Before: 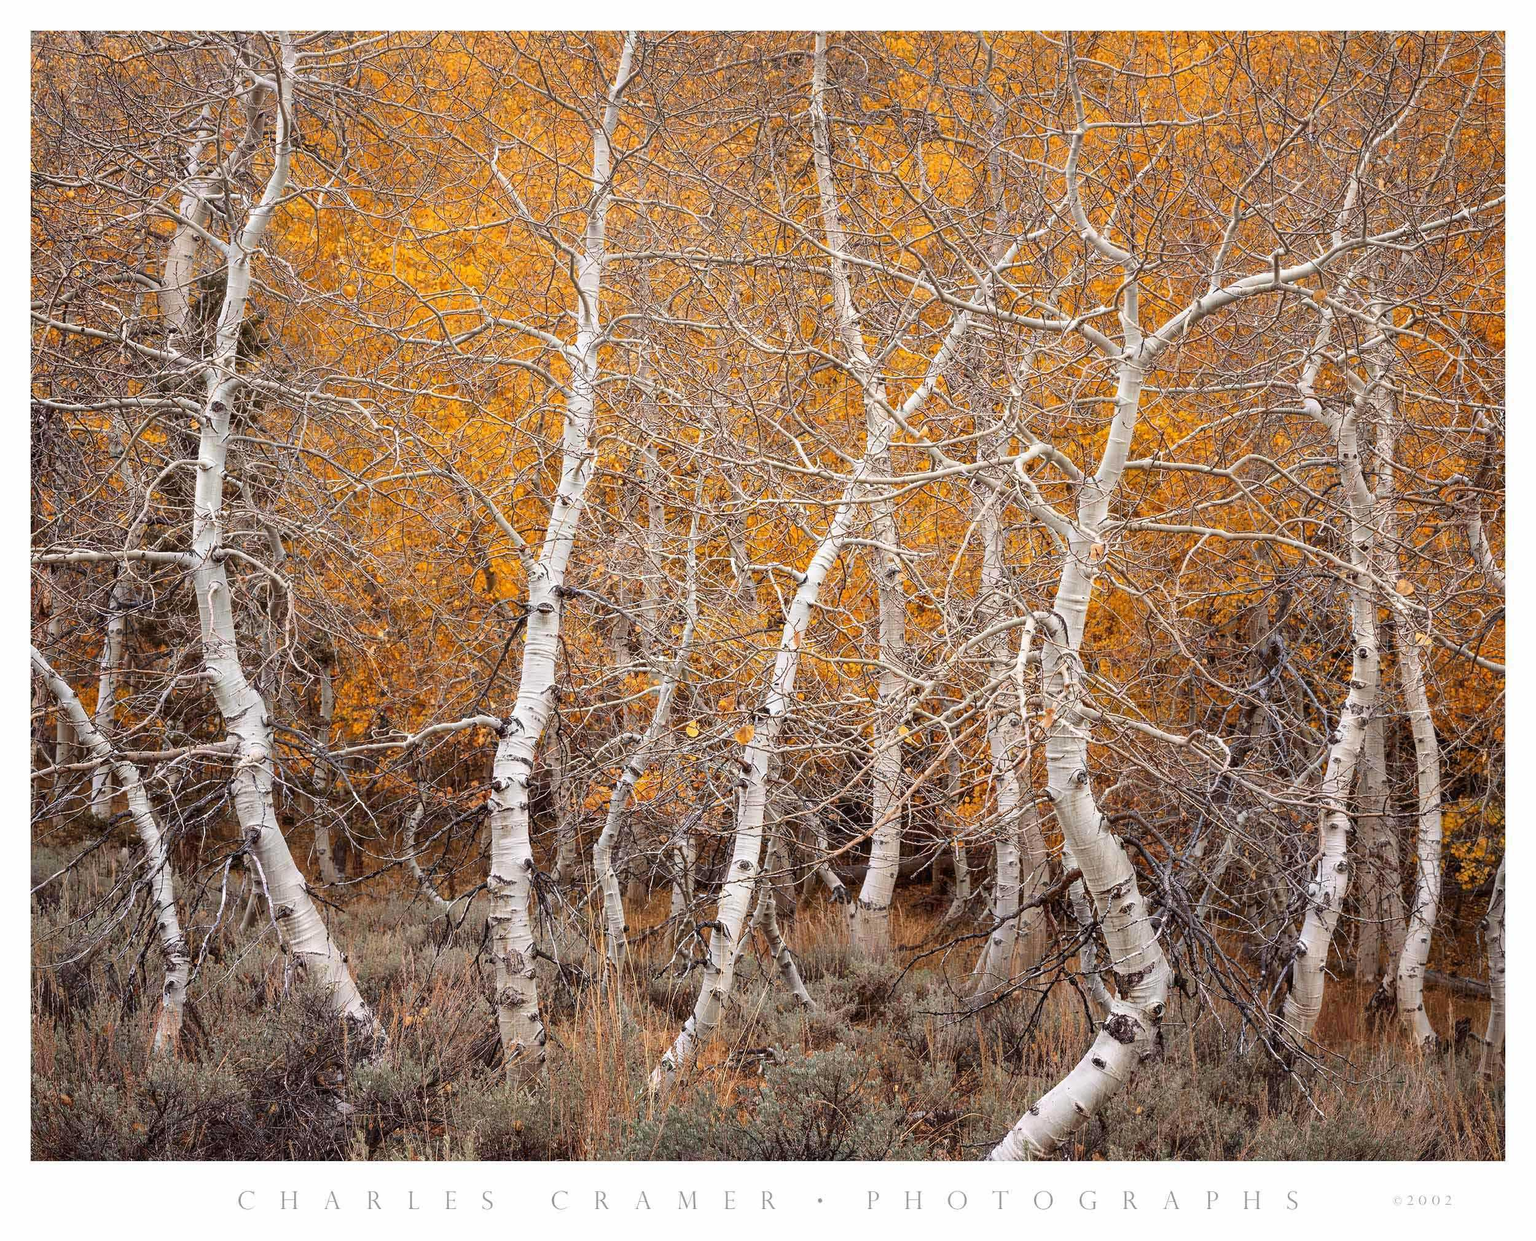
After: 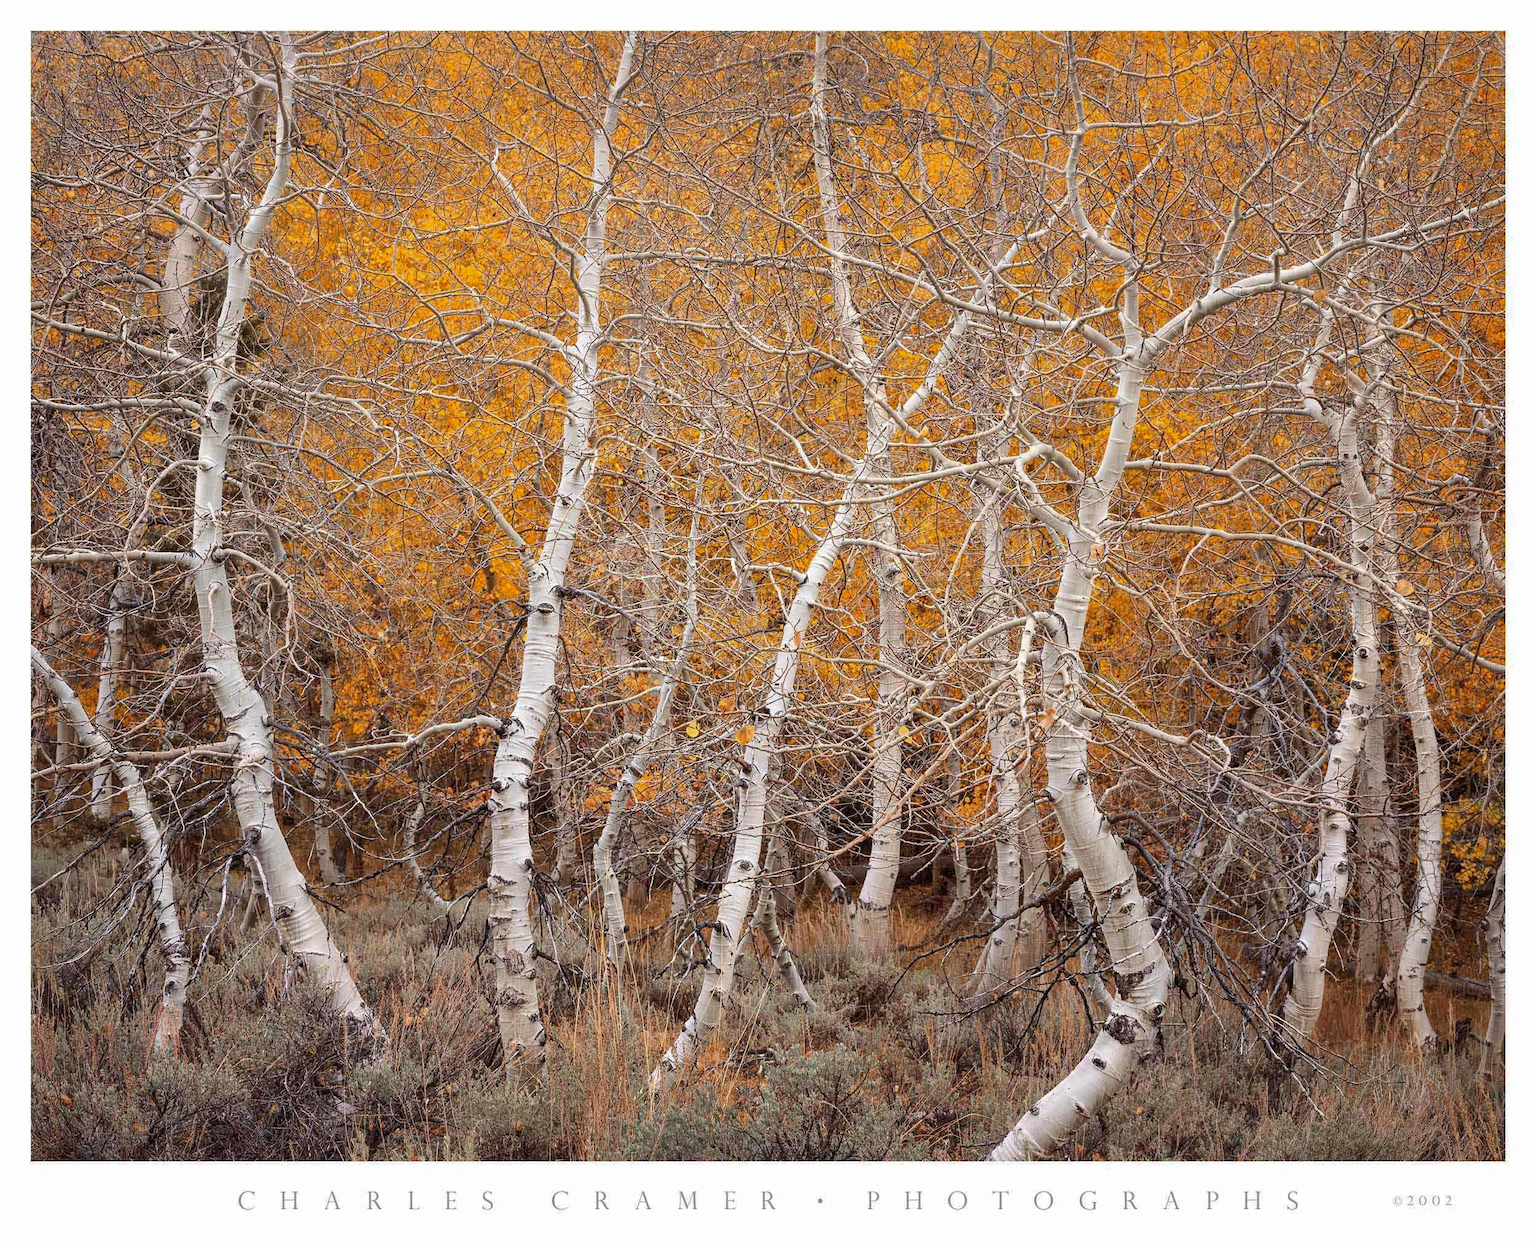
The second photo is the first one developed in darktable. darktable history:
shadows and highlights: shadows 29.93
